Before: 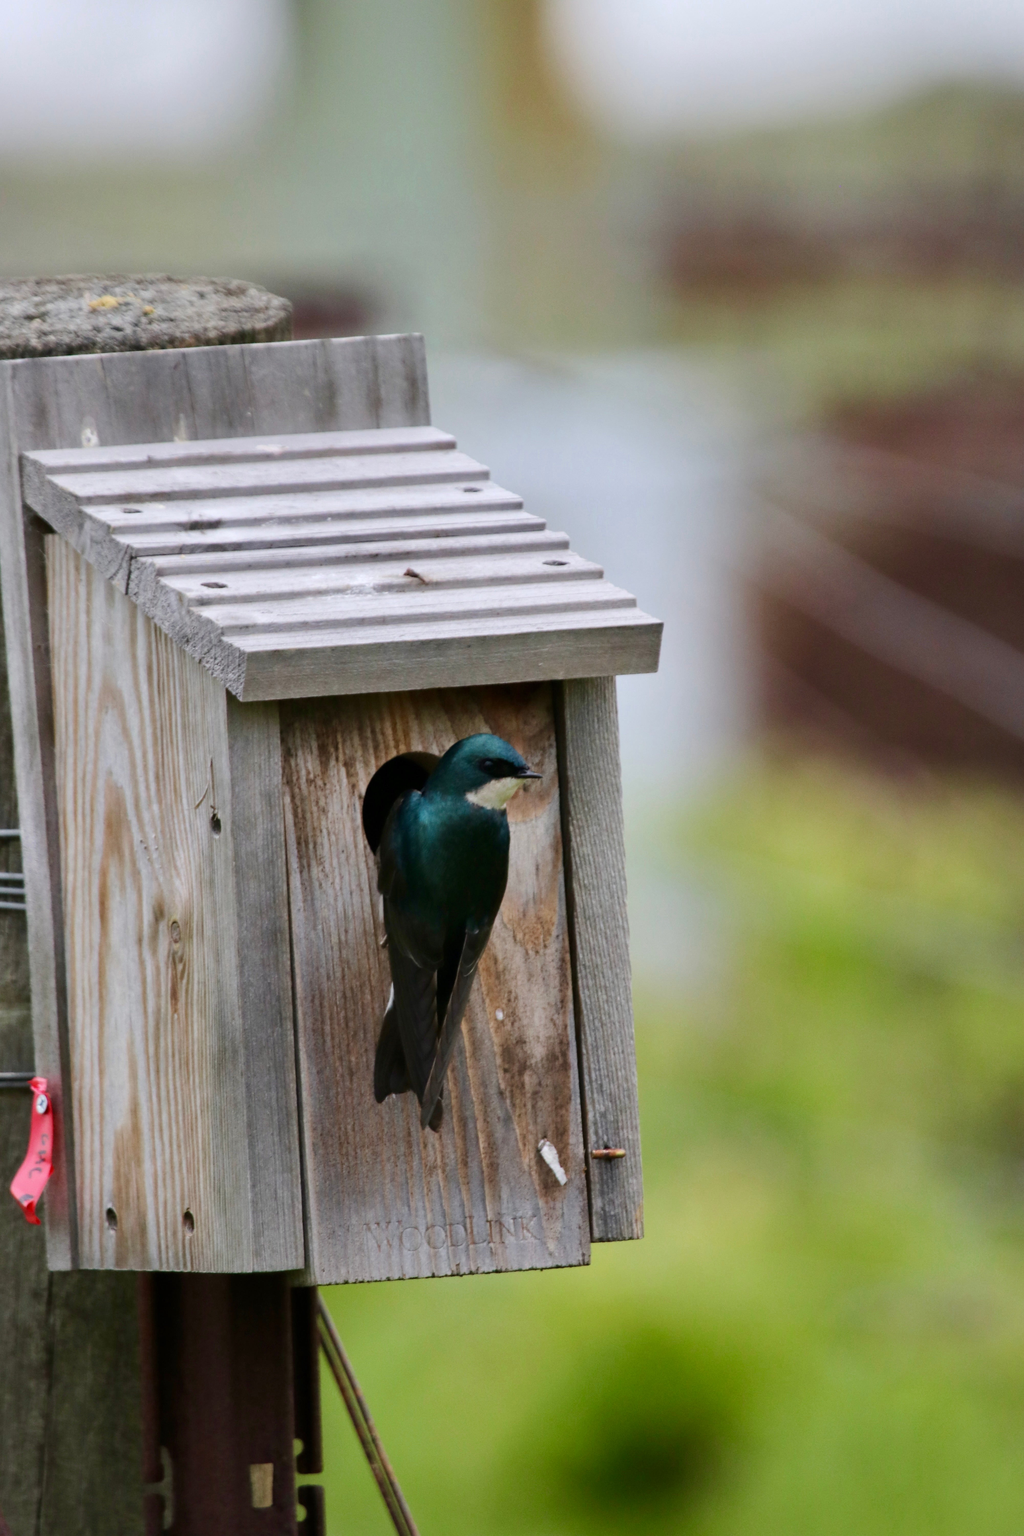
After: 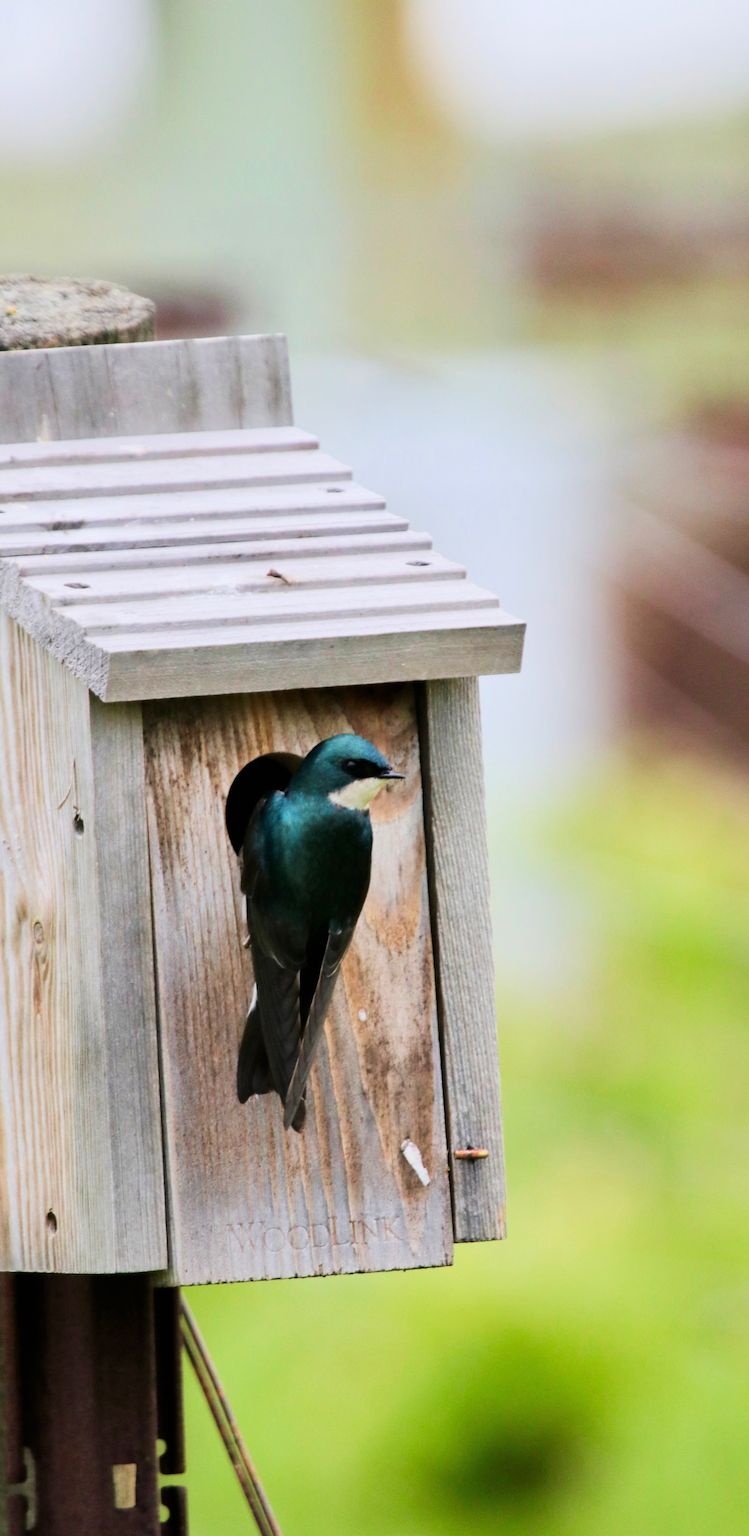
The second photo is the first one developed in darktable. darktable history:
exposure: black level correction 0, exposure 1.2 EV, compensate exposure bias true, compensate highlight preservation false
crop: left 13.443%, right 13.31%
filmic rgb: black relative exposure -7.65 EV, white relative exposure 4.56 EV, hardness 3.61, color science v6 (2022)
